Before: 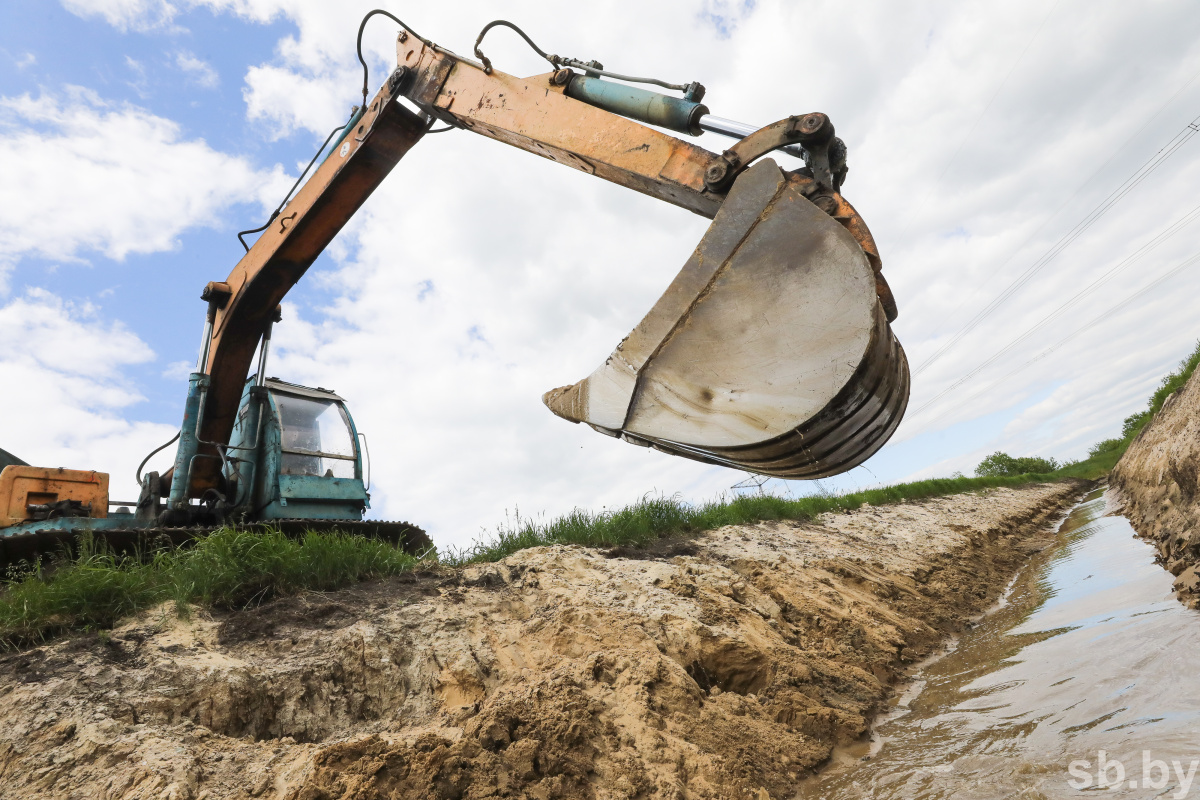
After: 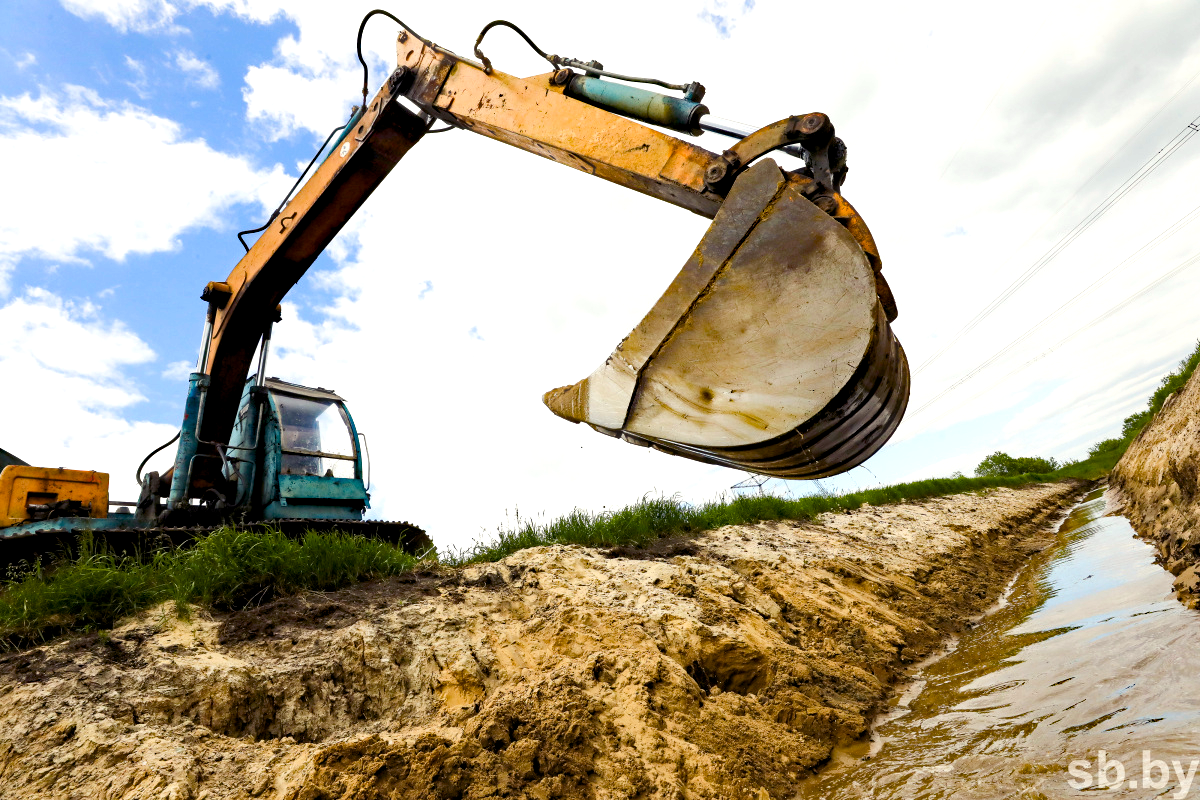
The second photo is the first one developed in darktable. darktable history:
haze removal: strength 0.53, distance 0.925, compatibility mode true, adaptive false
color balance rgb: shadows lift › luminance -21.66%, shadows lift › chroma 6.57%, shadows lift › hue 270°, power › chroma 0.68%, power › hue 60°, highlights gain › luminance 6.08%, highlights gain › chroma 1.33%, highlights gain › hue 90°, global offset › luminance -0.87%, perceptual saturation grading › global saturation 26.86%, perceptual saturation grading › highlights -28.39%, perceptual saturation grading › mid-tones 15.22%, perceptual saturation grading › shadows 33.98%, perceptual brilliance grading › highlights 10%, perceptual brilliance grading › mid-tones 5%
